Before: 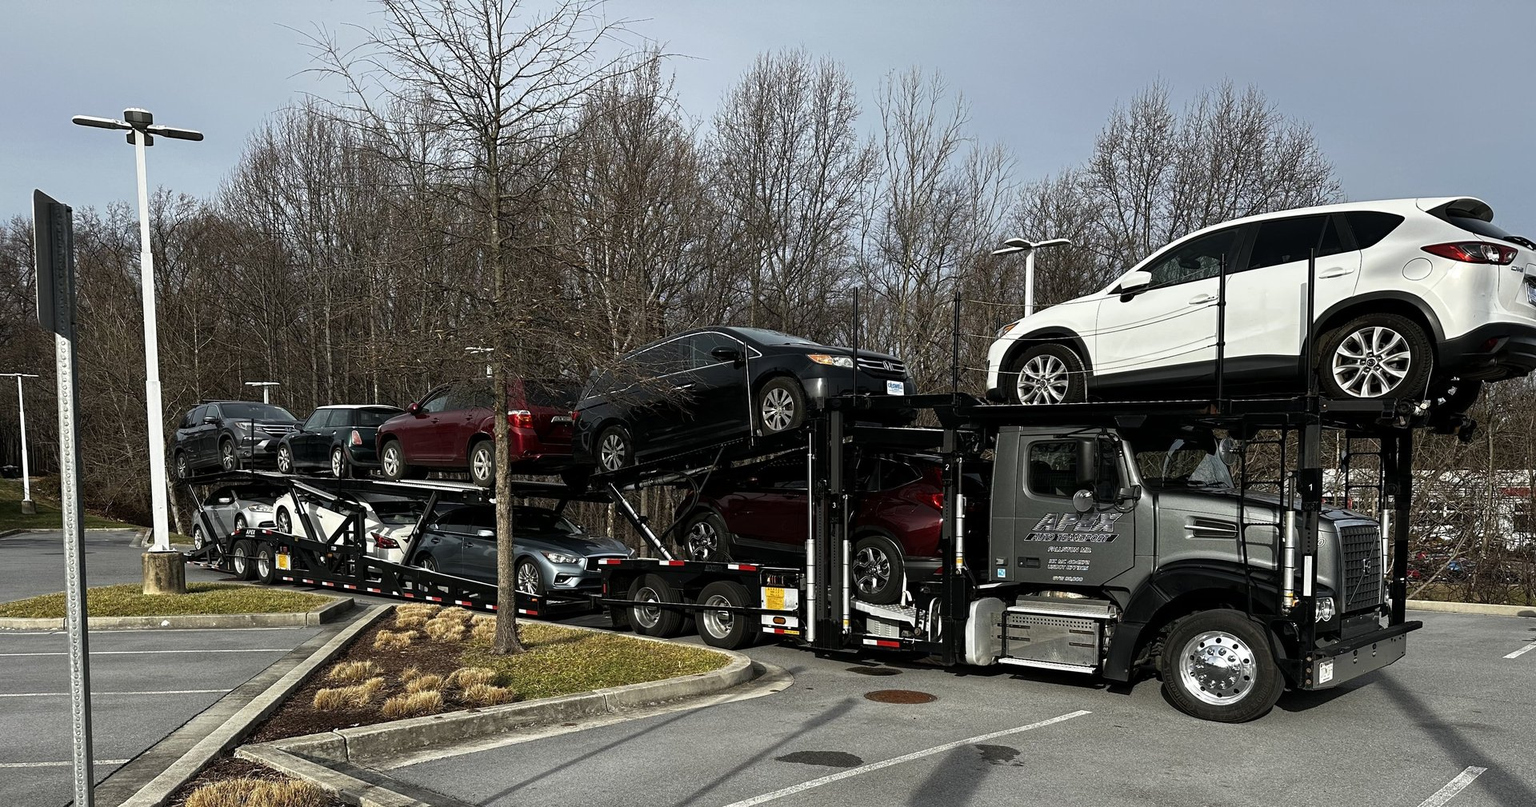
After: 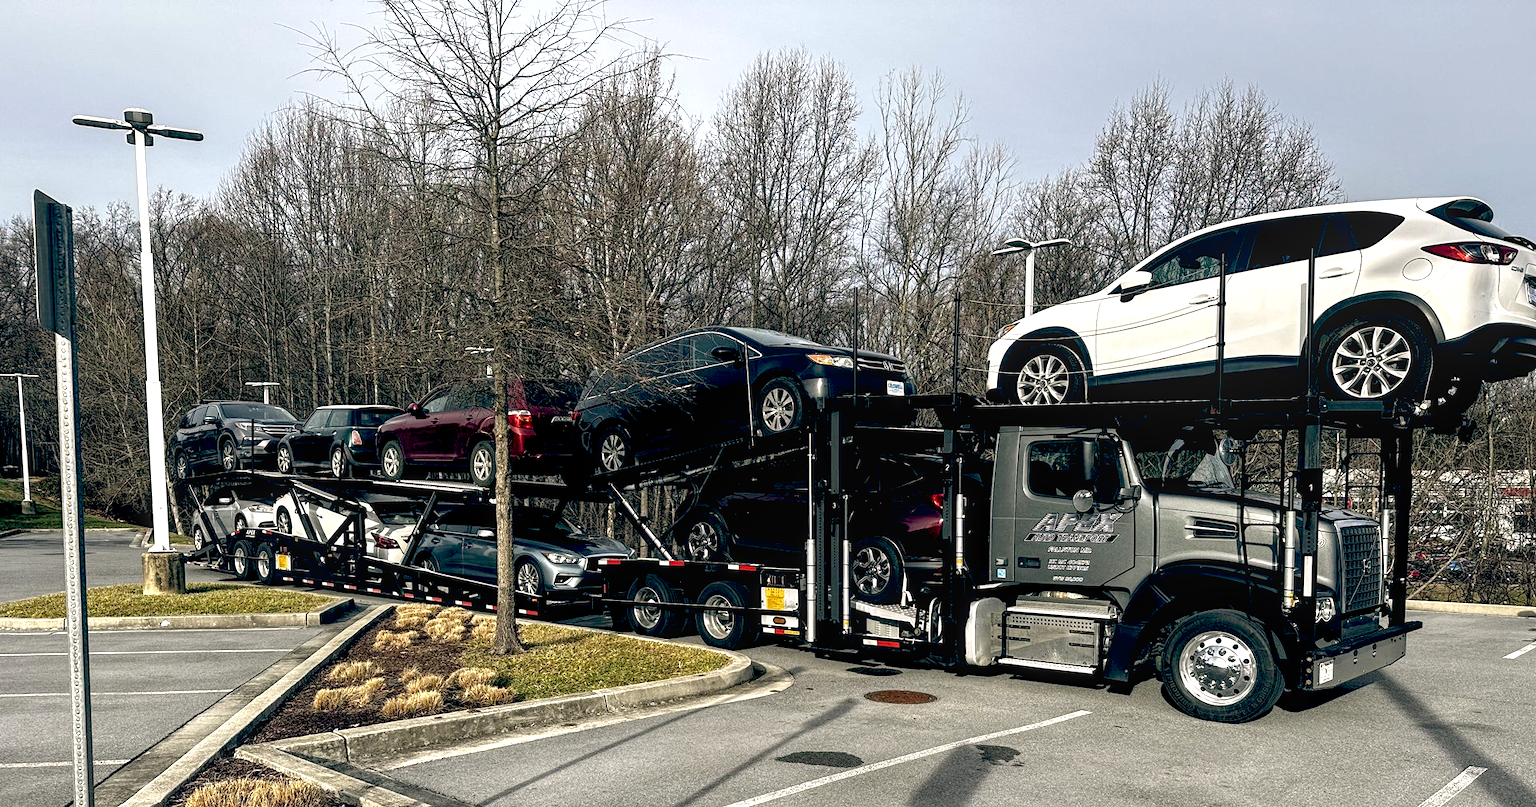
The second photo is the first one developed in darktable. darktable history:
local contrast: on, module defaults
exposure: black level correction 0, exposure 0.7 EV, compensate exposure bias true, compensate highlight preservation false
color balance: lift [0.975, 0.993, 1, 1.015], gamma [1.1, 1, 1, 0.945], gain [1, 1.04, 1, 0.95]
